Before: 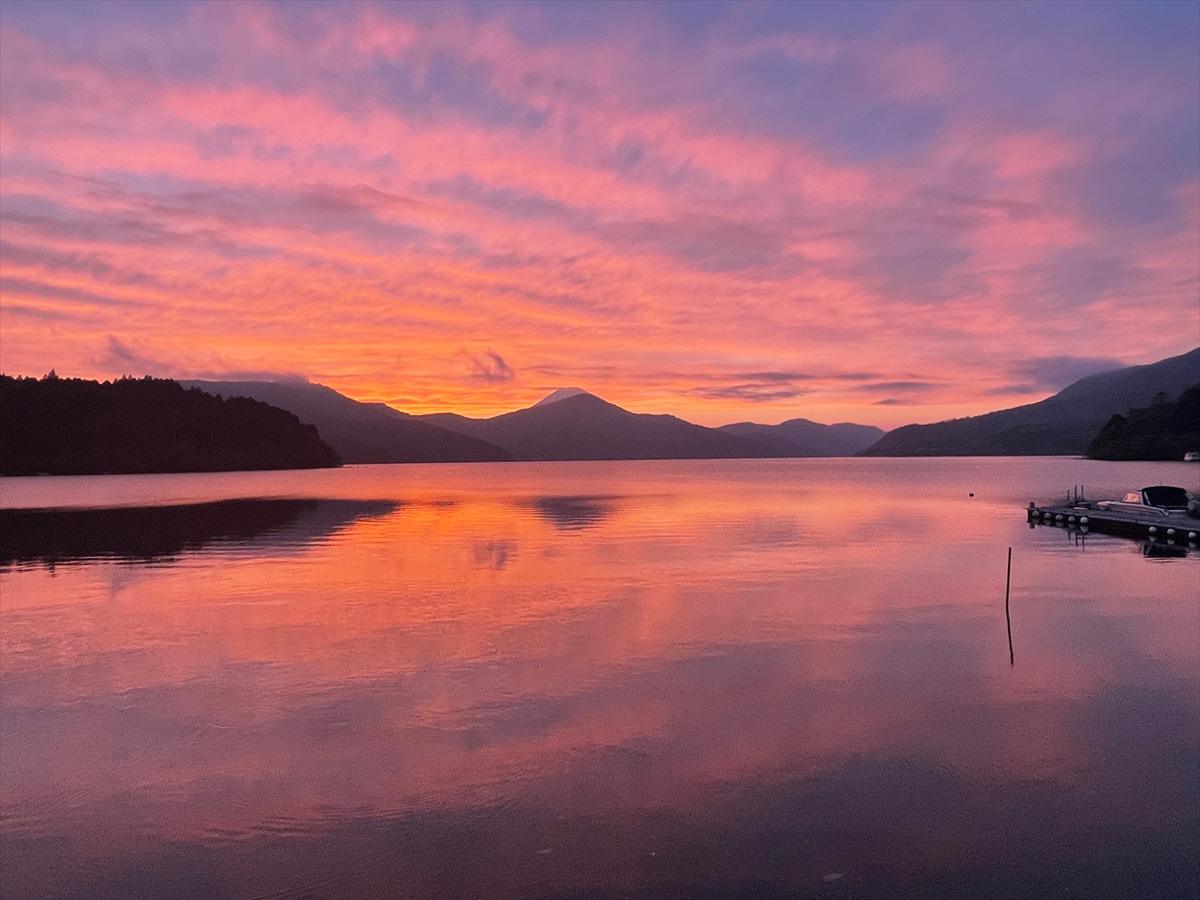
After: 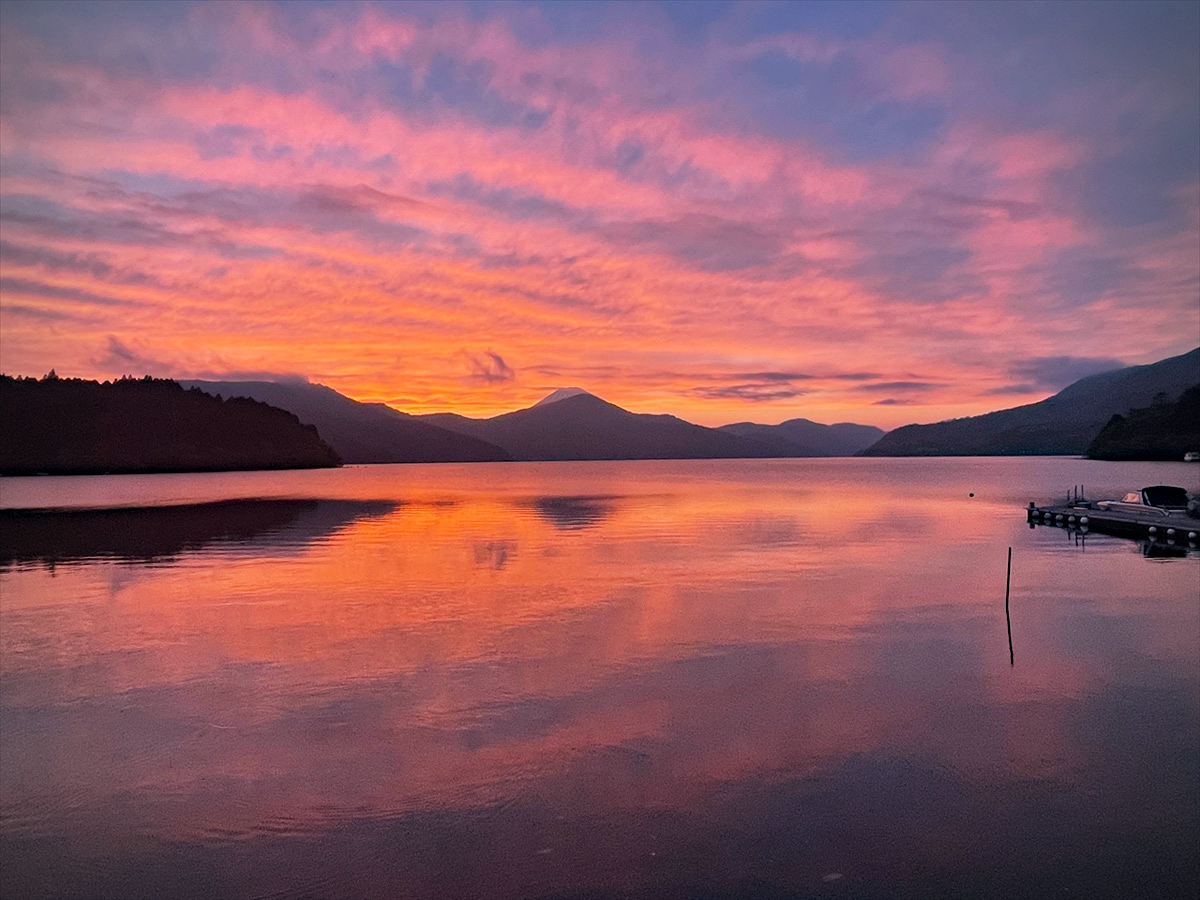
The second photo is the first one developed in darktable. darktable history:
vignetting: unbound false
haze removal: strength 0.29, distance 0.25, compatibility mode true, adaptive false
